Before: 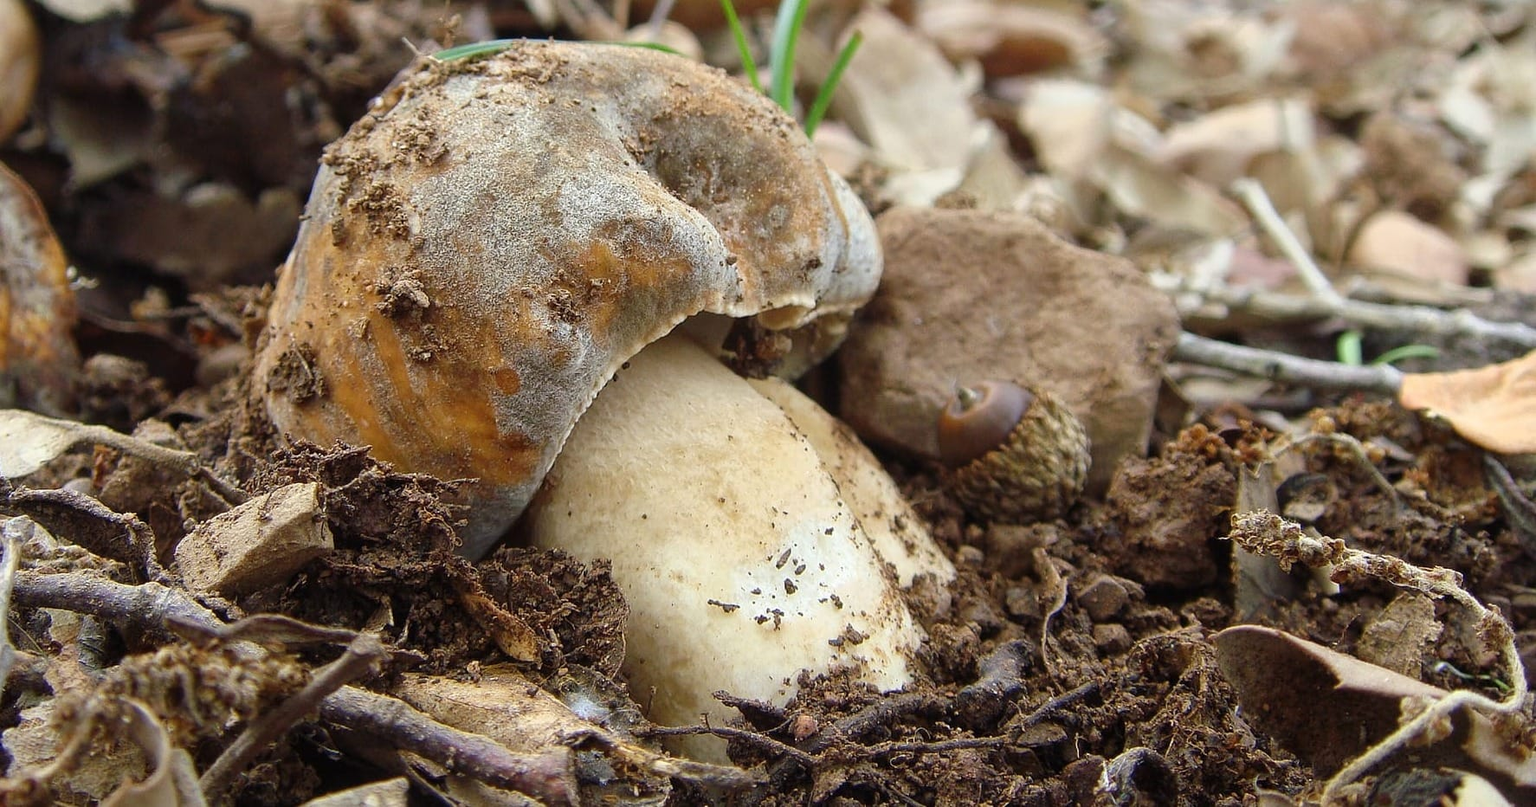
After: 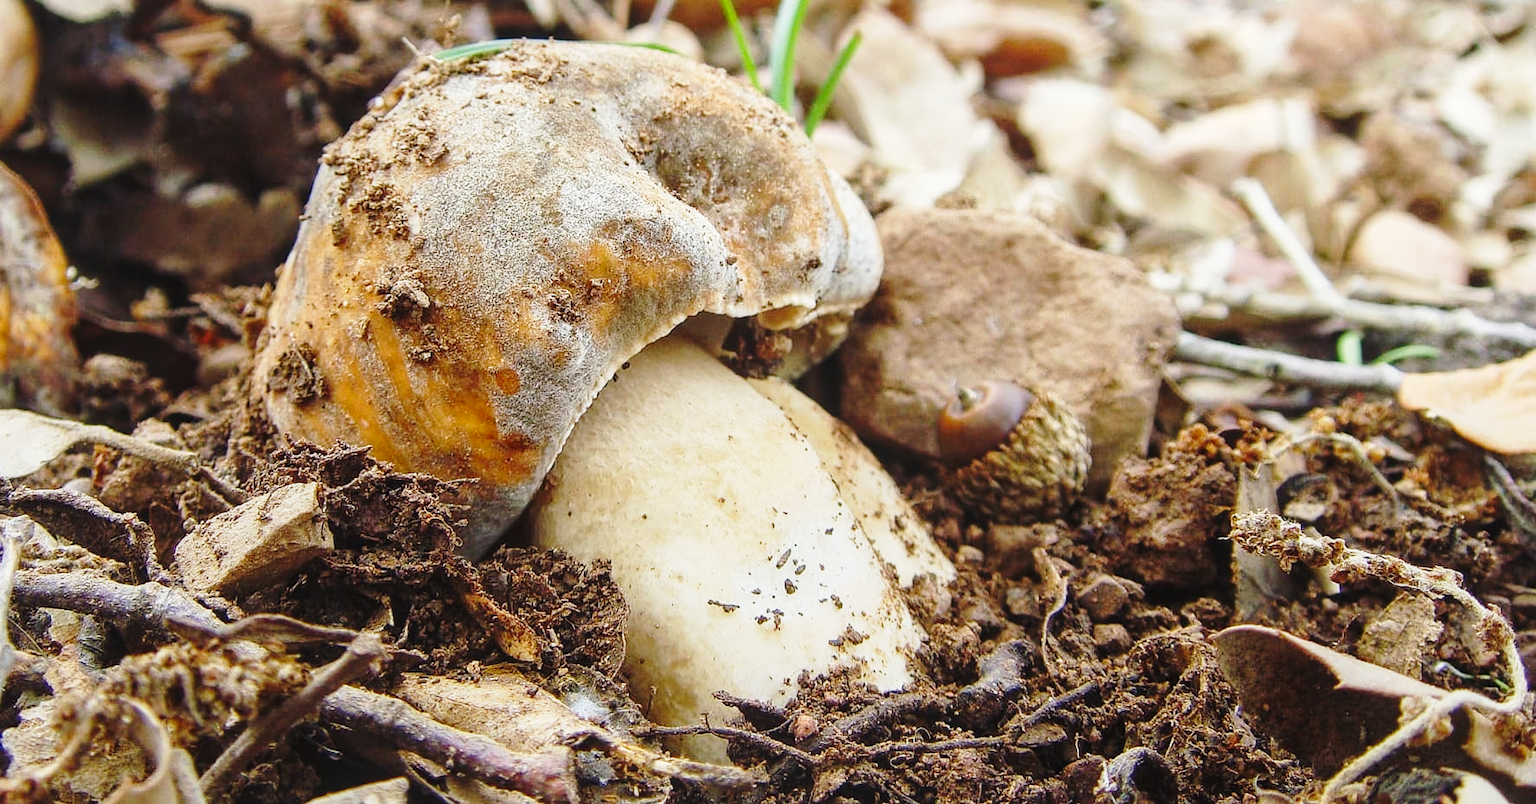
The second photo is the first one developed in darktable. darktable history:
base curve: curves: ch0 [(0, 0) (0.028, 0.03) (0.121, 0.232) (0.46, 0.748) (0.859, 0.968) (1, 1)], preserve colors none
crop: top 0.045%, bottom 0.179%
local contrast: detail 109%
